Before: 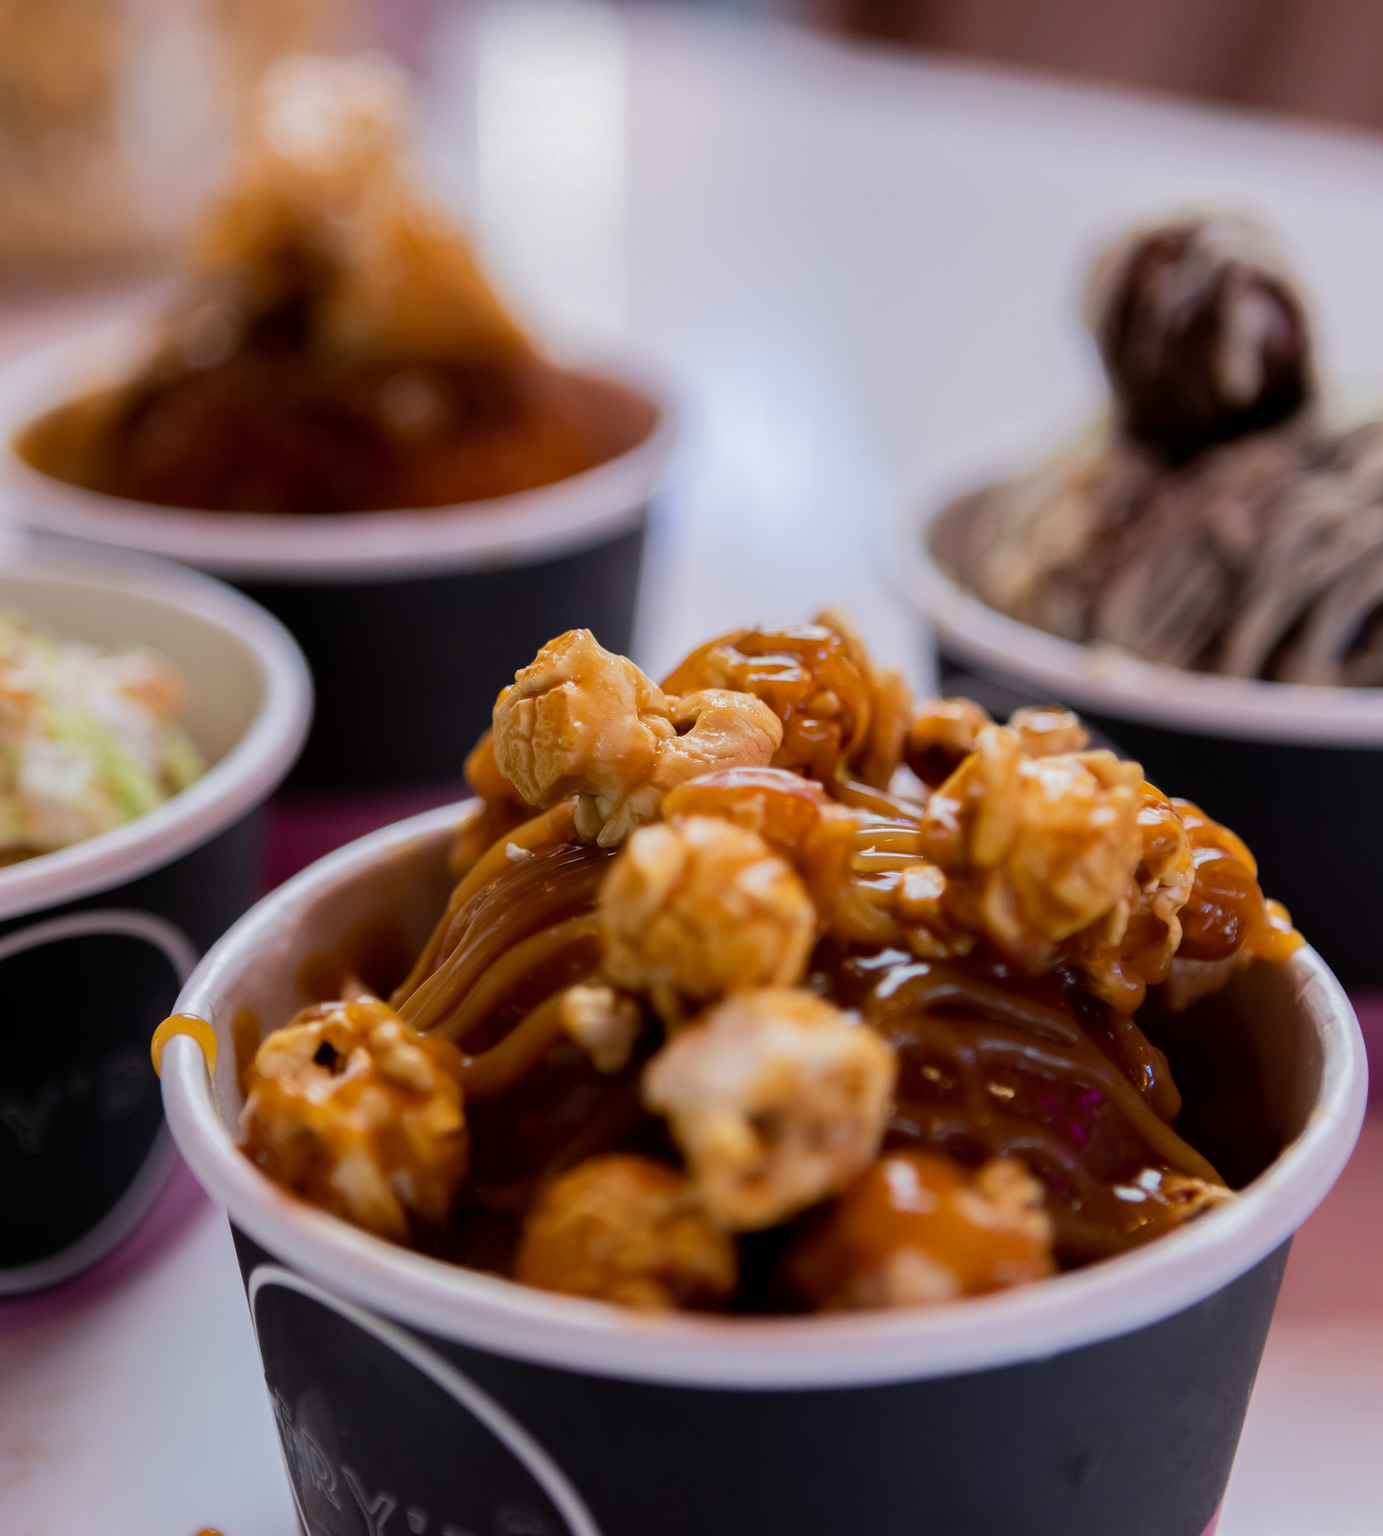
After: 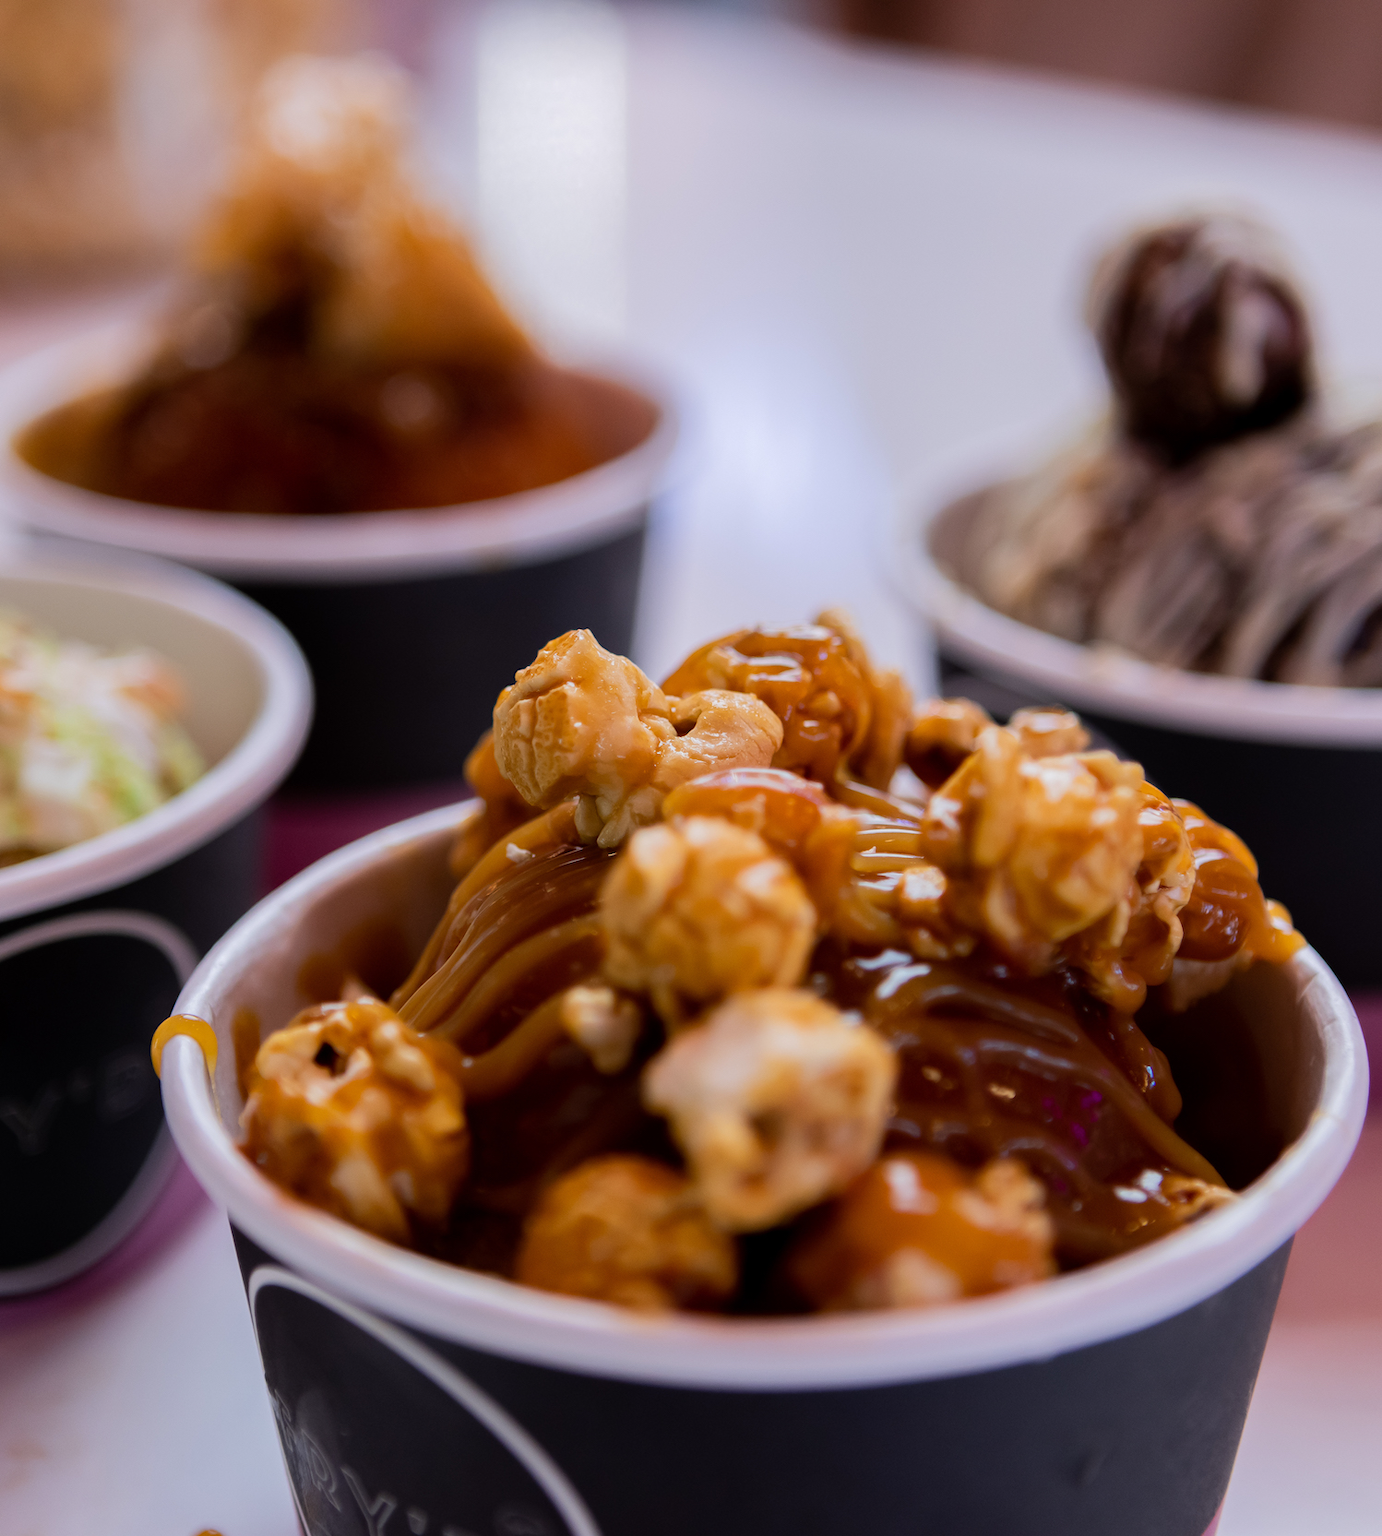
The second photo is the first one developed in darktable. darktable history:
white balance: red 1.004, blue 1.024
